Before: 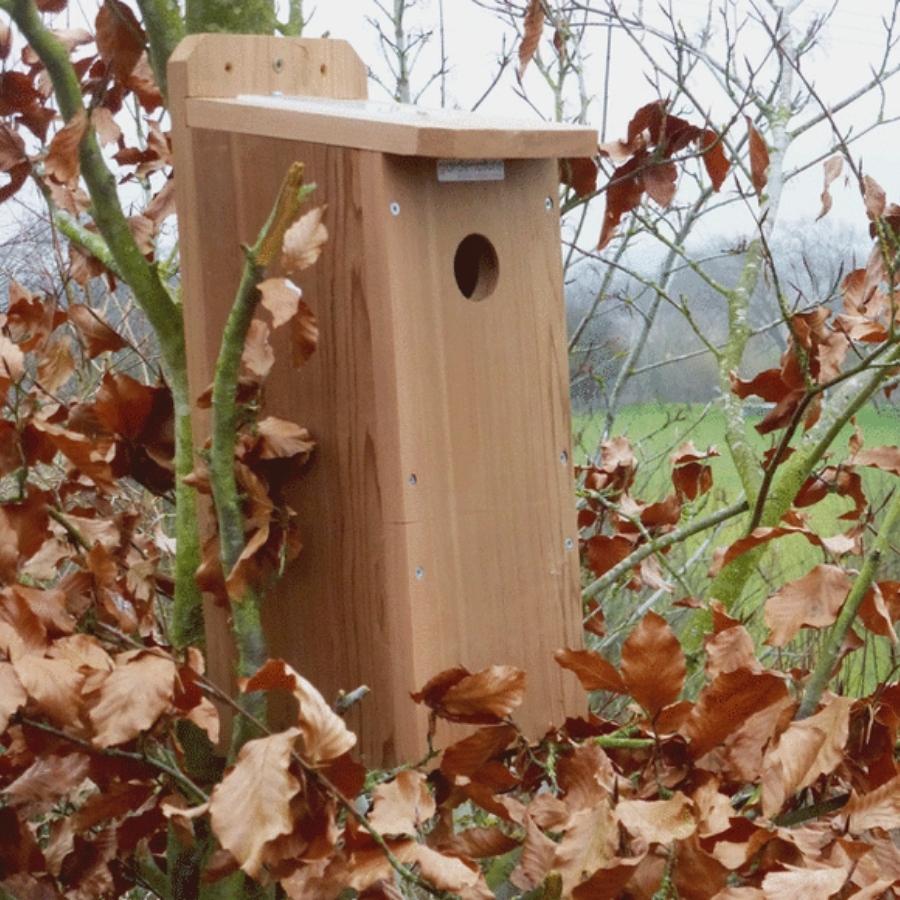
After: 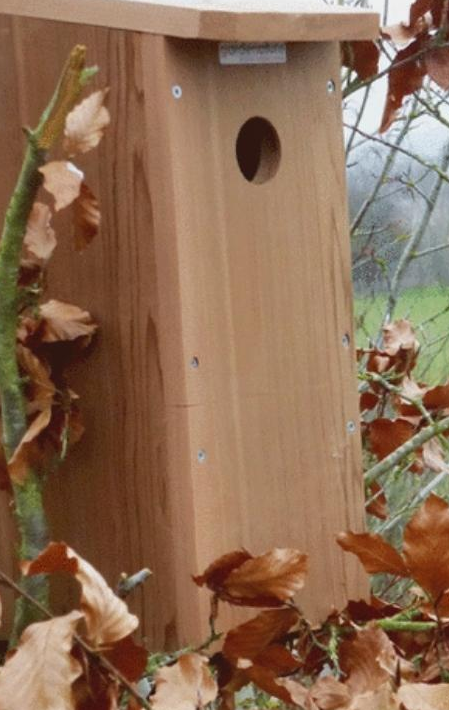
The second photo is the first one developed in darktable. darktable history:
crop and rotate: angle 0.019°, left 24.307%, top 13.023%, right 25.717%, bottom 7.993%
